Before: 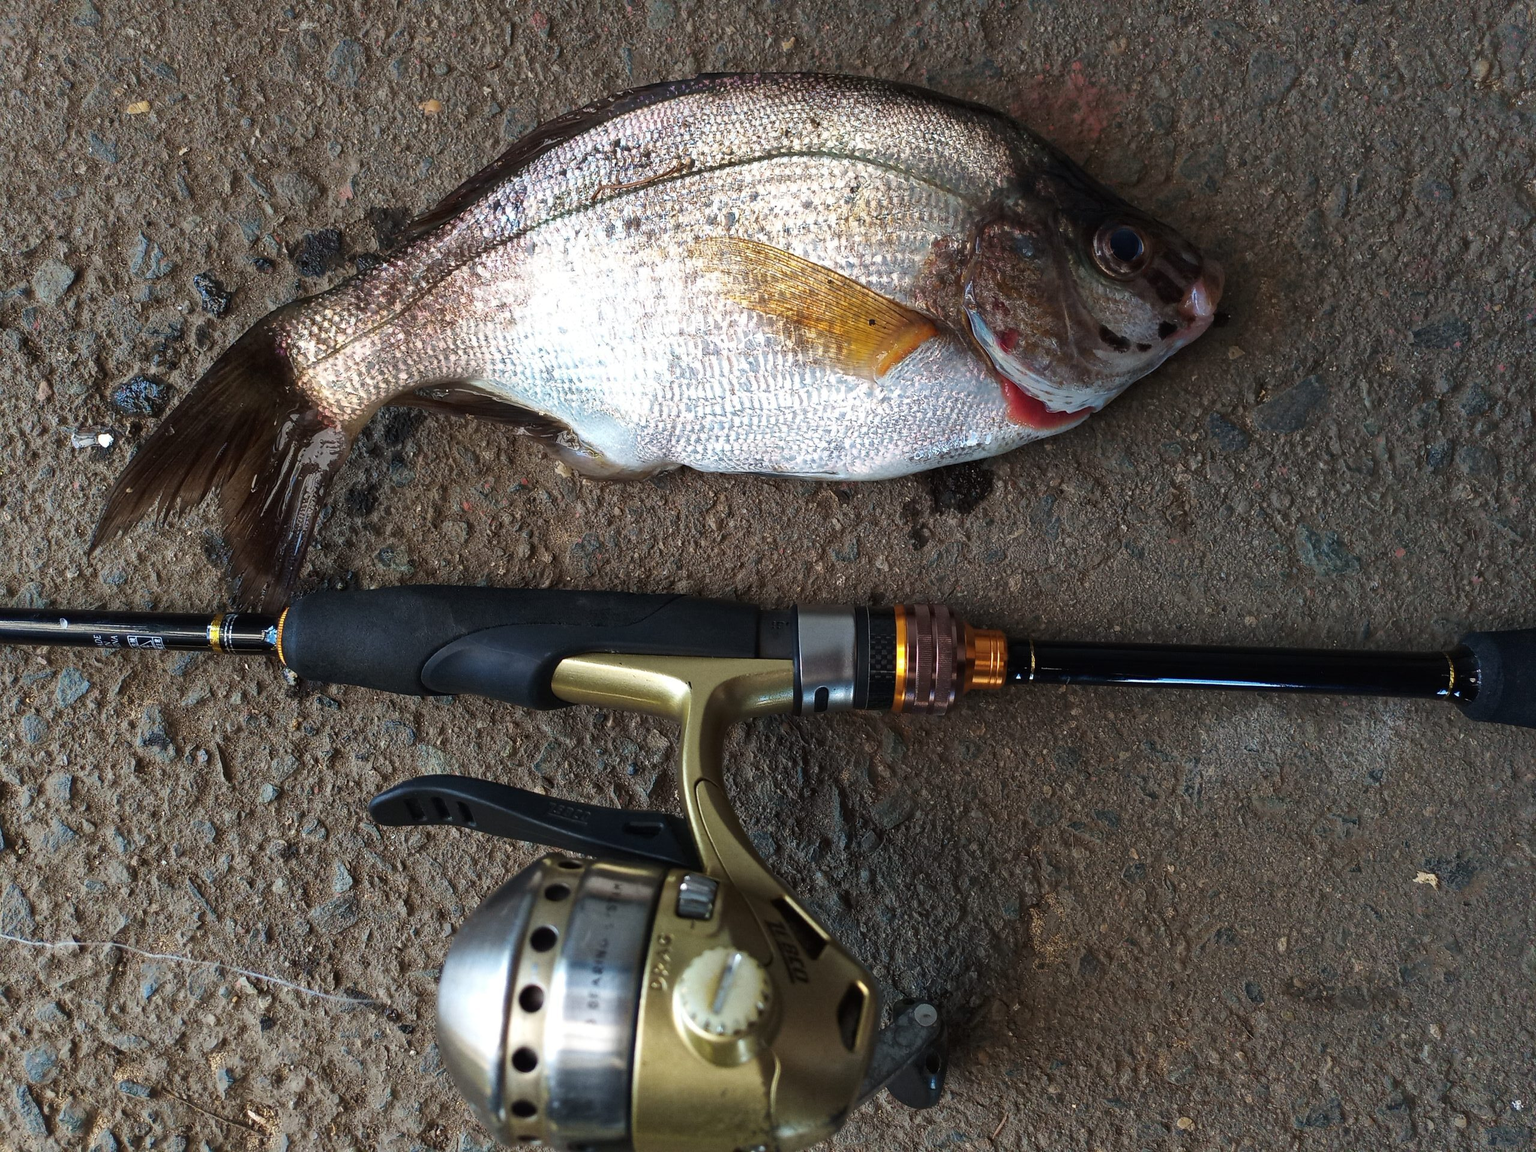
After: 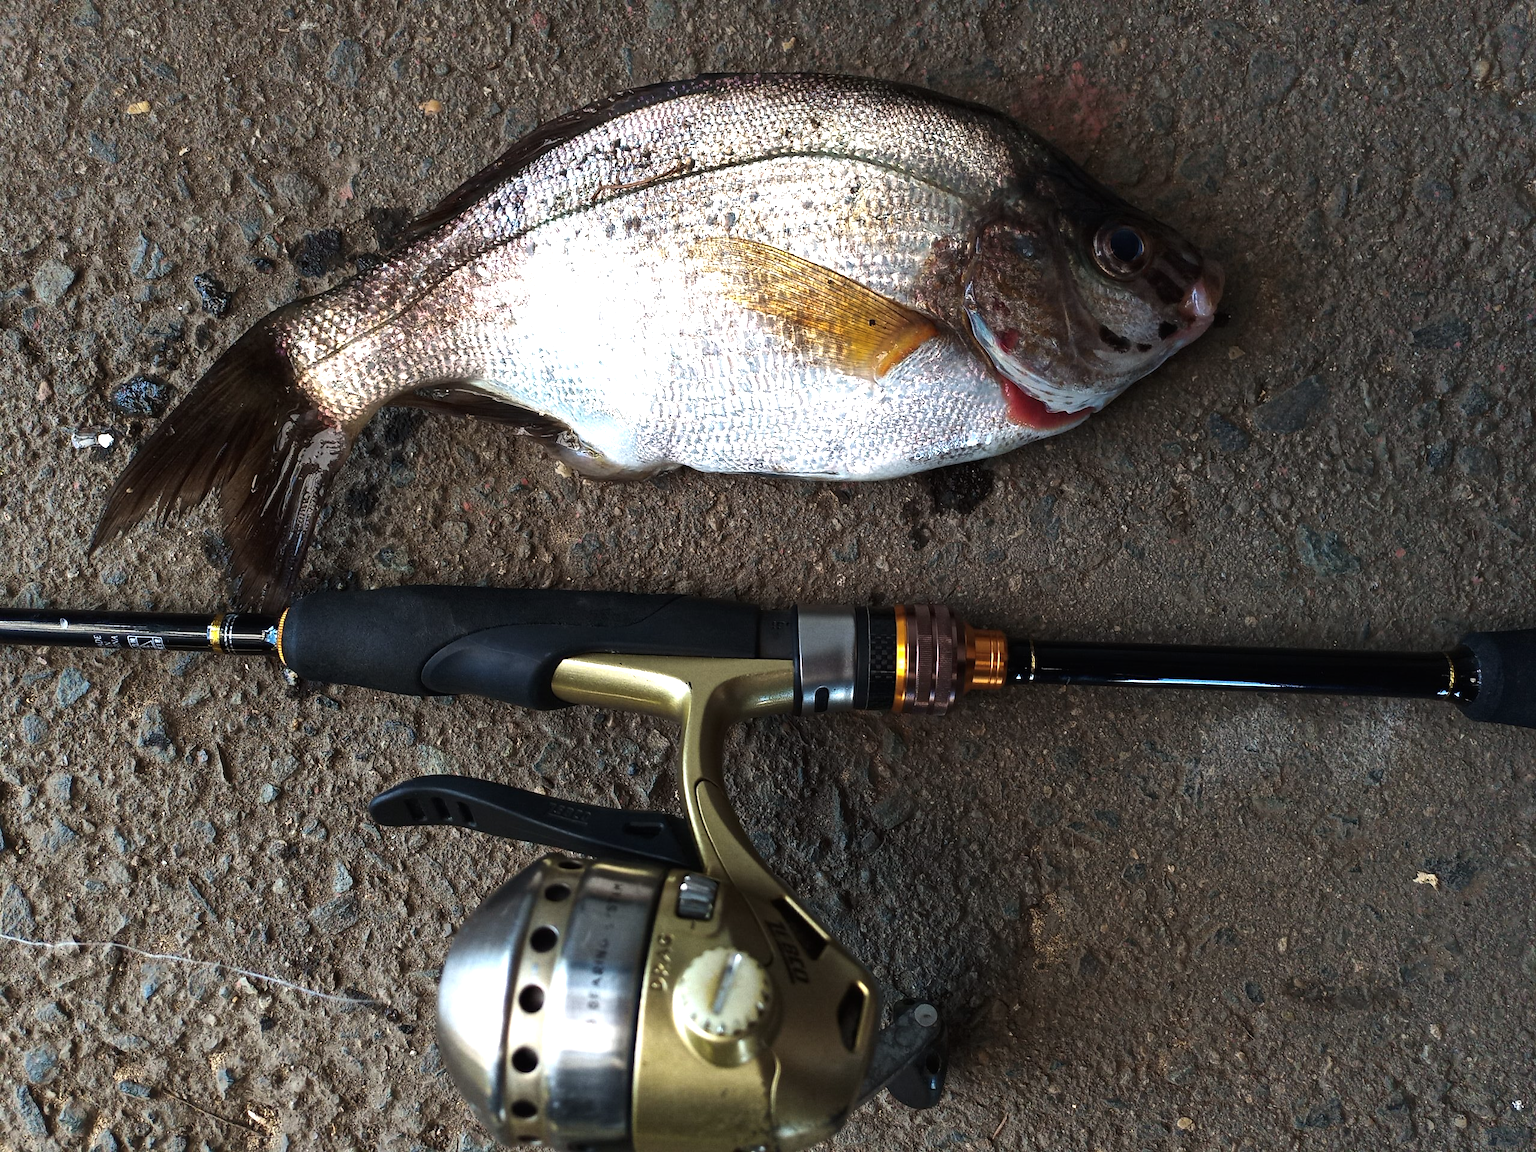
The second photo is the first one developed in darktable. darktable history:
color balance rgb: perceptual saturation grading › global saturation 0.426%, perceptual brilliance grading › global brilliance 15.109%, perceptual brilliance grading › shadows -34.27%
